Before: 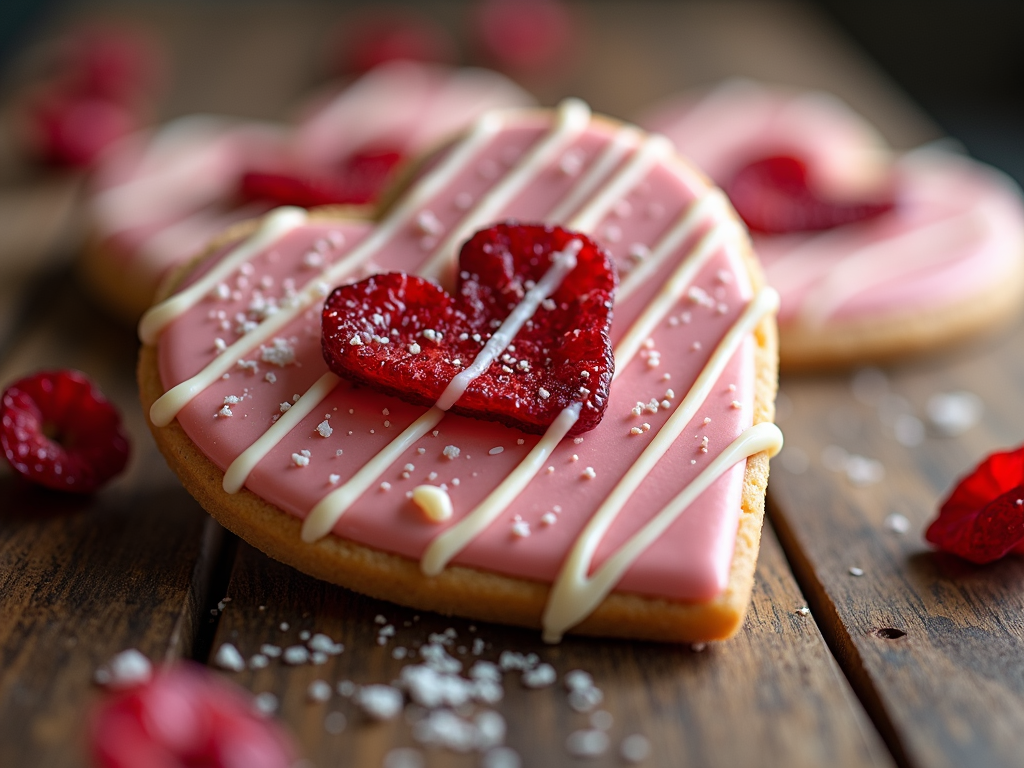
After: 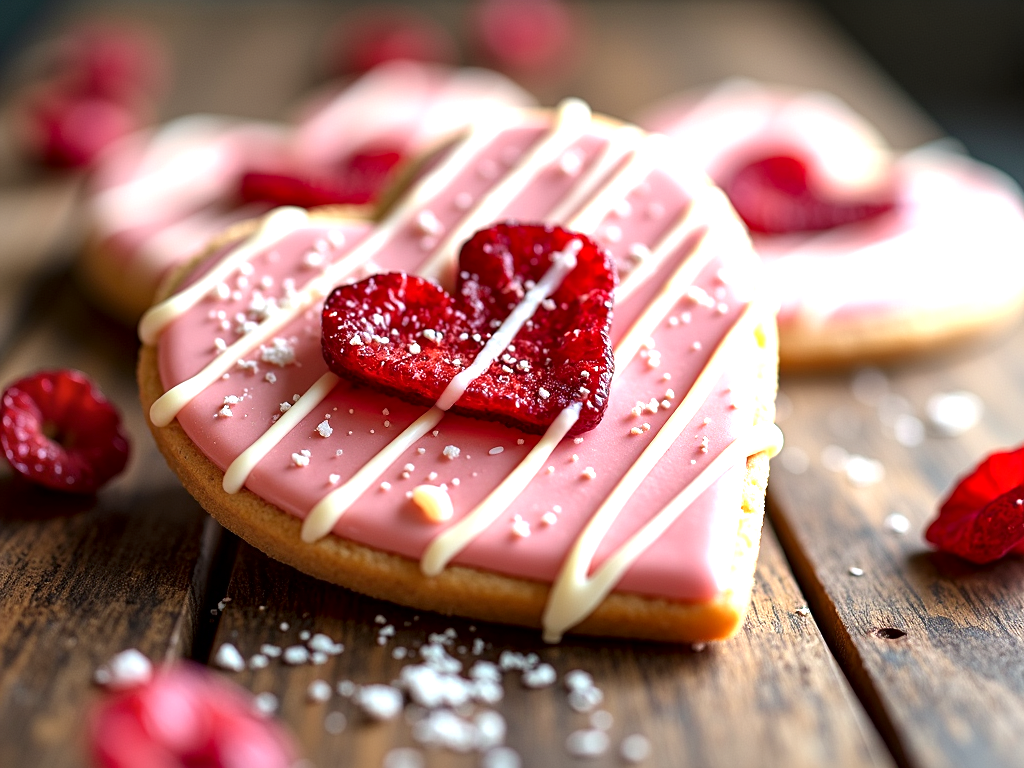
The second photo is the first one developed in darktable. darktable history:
exposure: exposure 1 EV, compensate highlight preservation false
local contrast: mode bilateral grid, contrast 25, coarseness 60, detail 151%, midtone range 0.2
